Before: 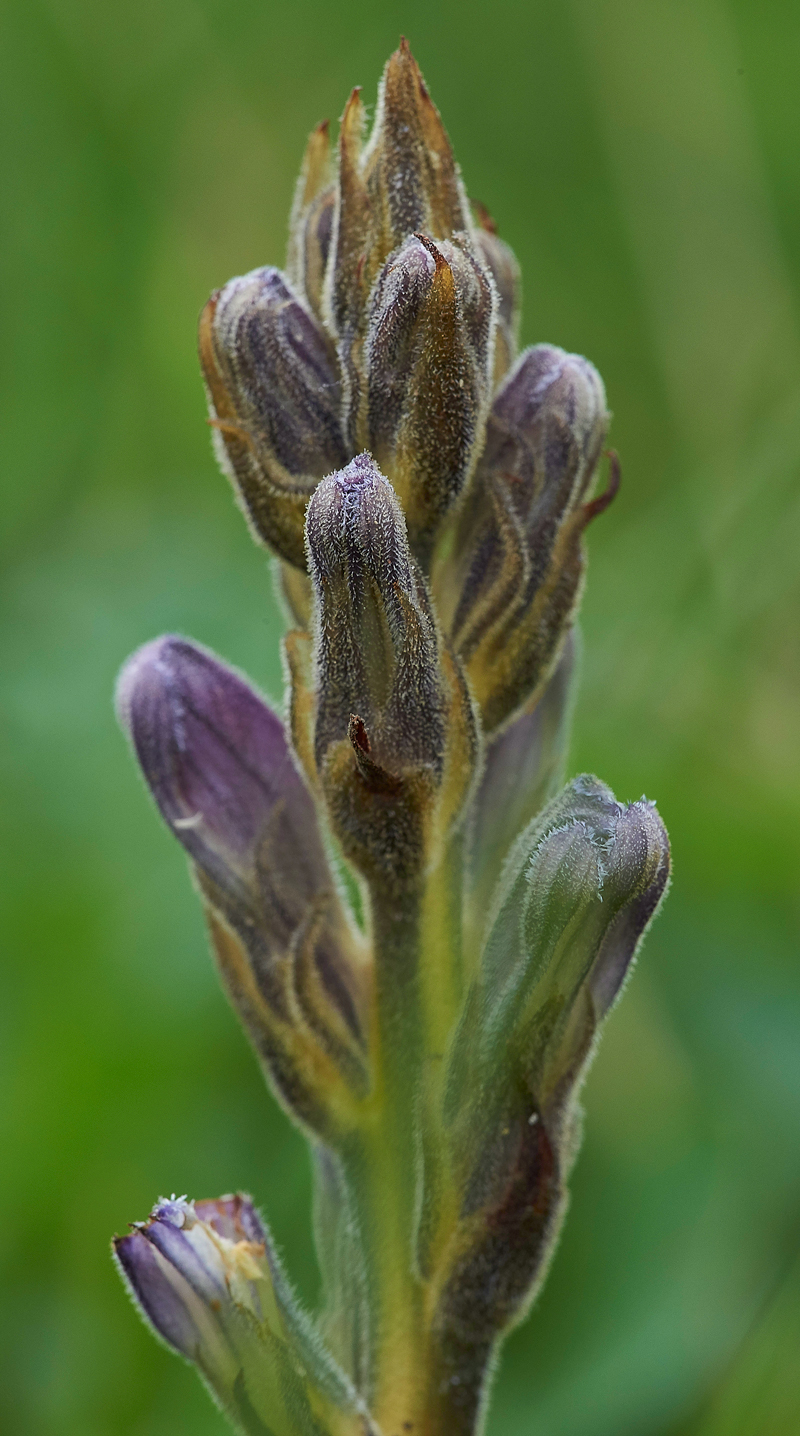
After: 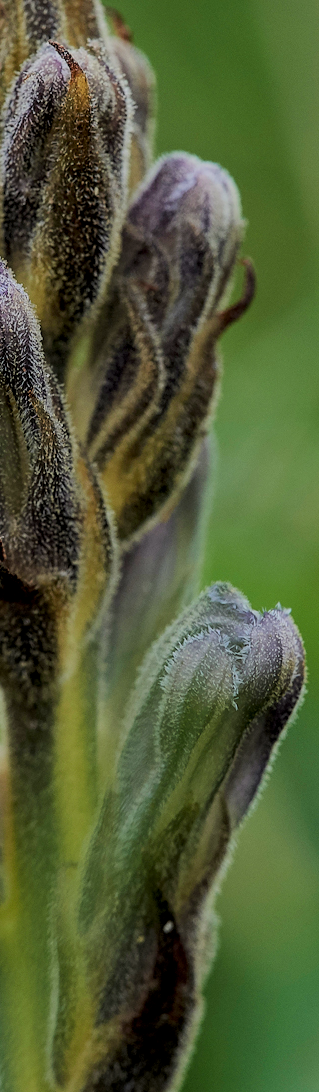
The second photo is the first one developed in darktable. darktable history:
local contrast: on, module defaults
crop: left 45.721%, top 13.393%, right 14.118%, bottom 10.01%
filmic rgb: black relative exposure -6.15 EV, white relative exposure 6.96 EV, hardness 2.23, color science v6 (2022)
